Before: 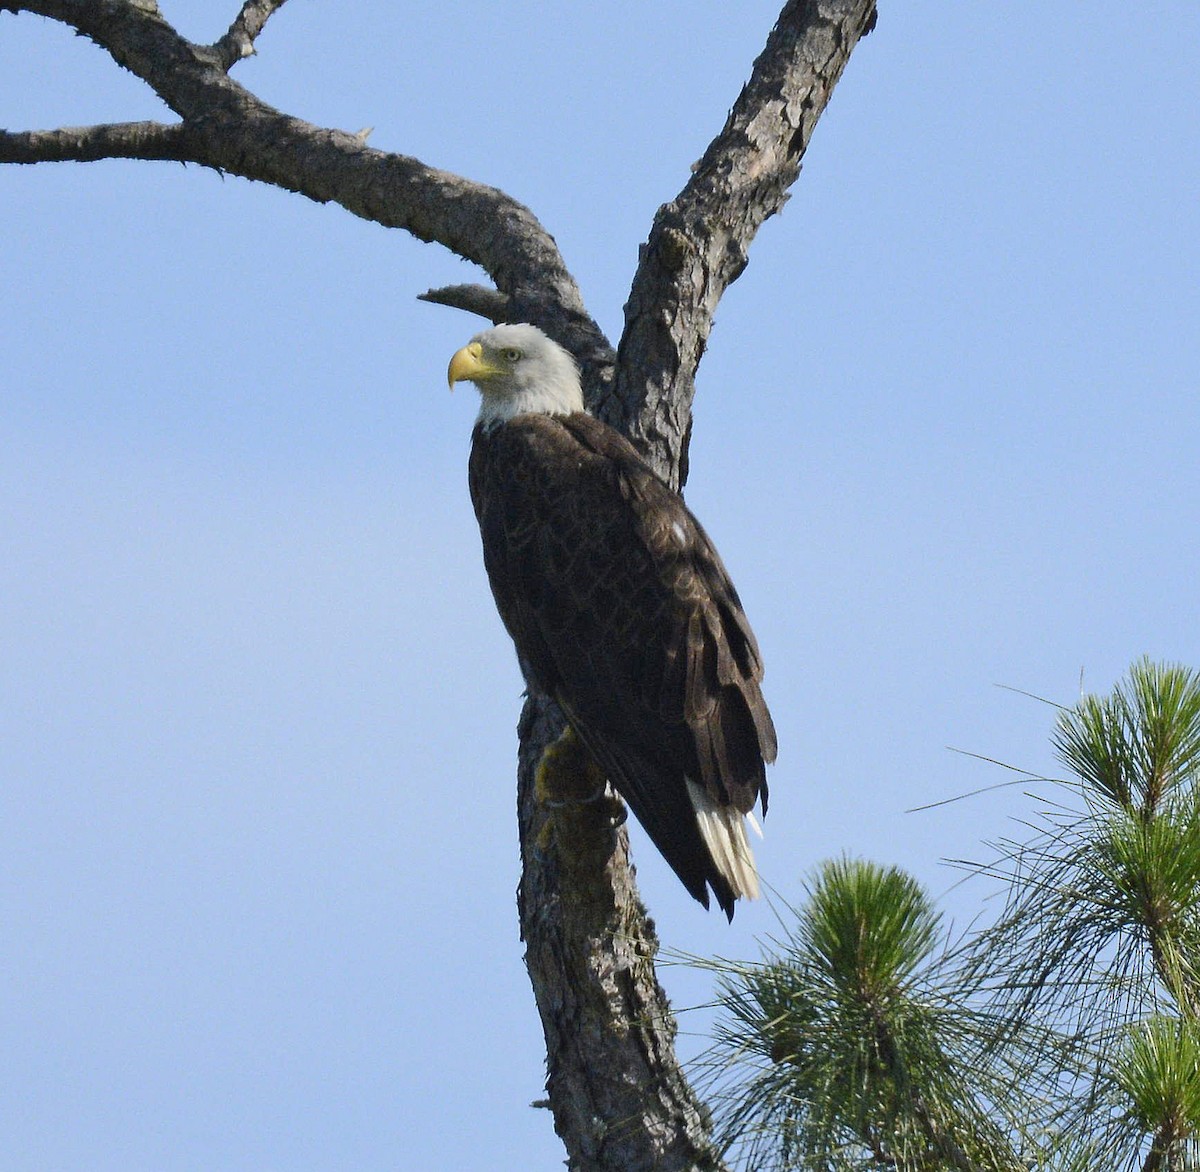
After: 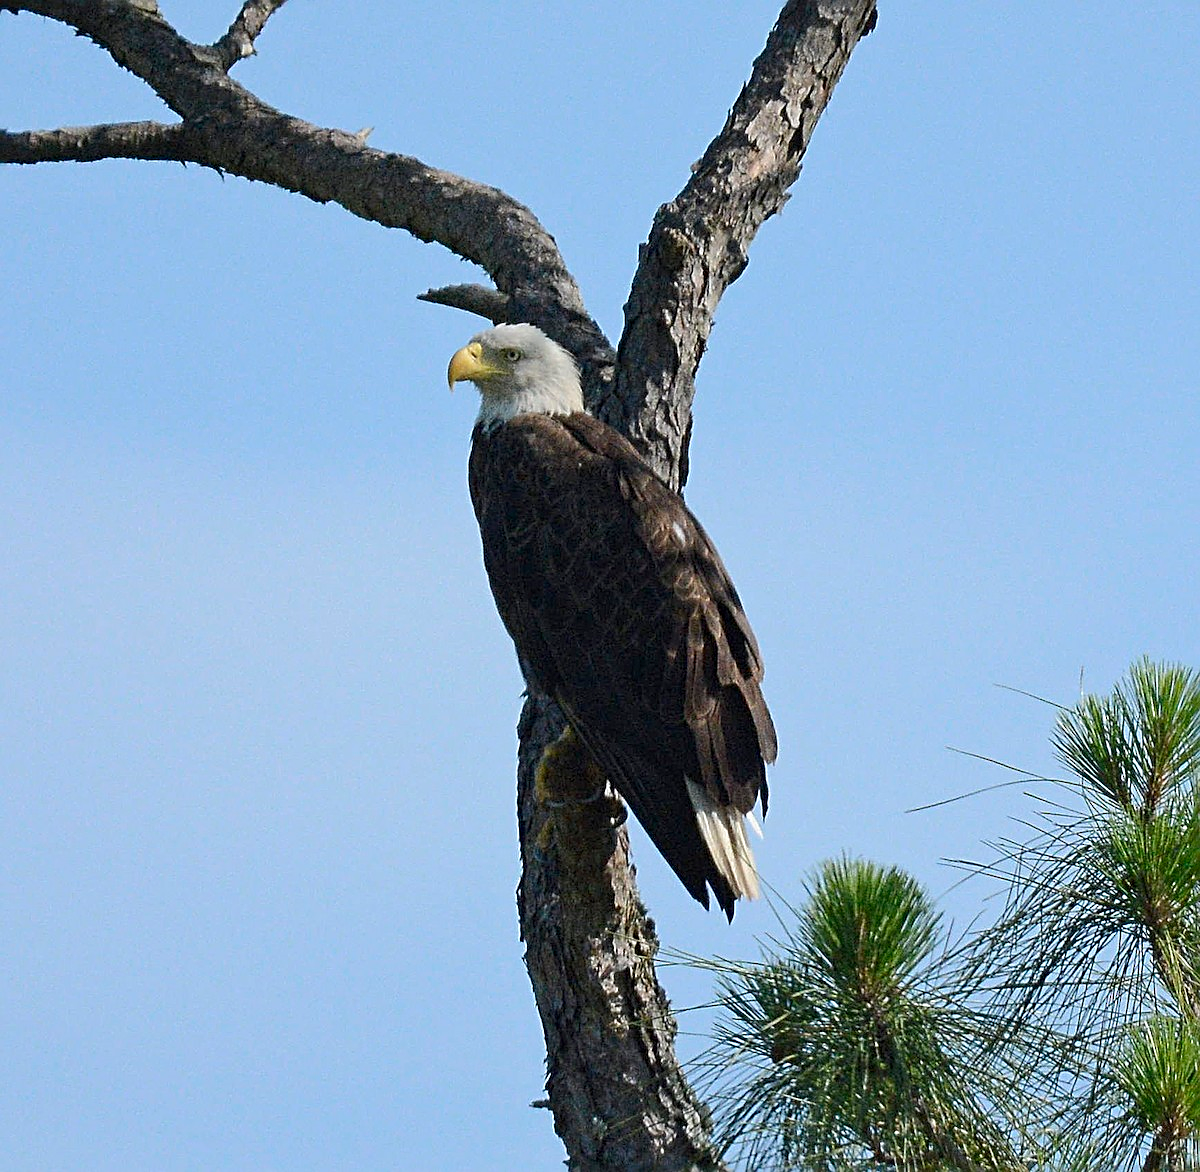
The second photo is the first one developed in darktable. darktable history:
sharpen: radius 2.541, amount 0.633
